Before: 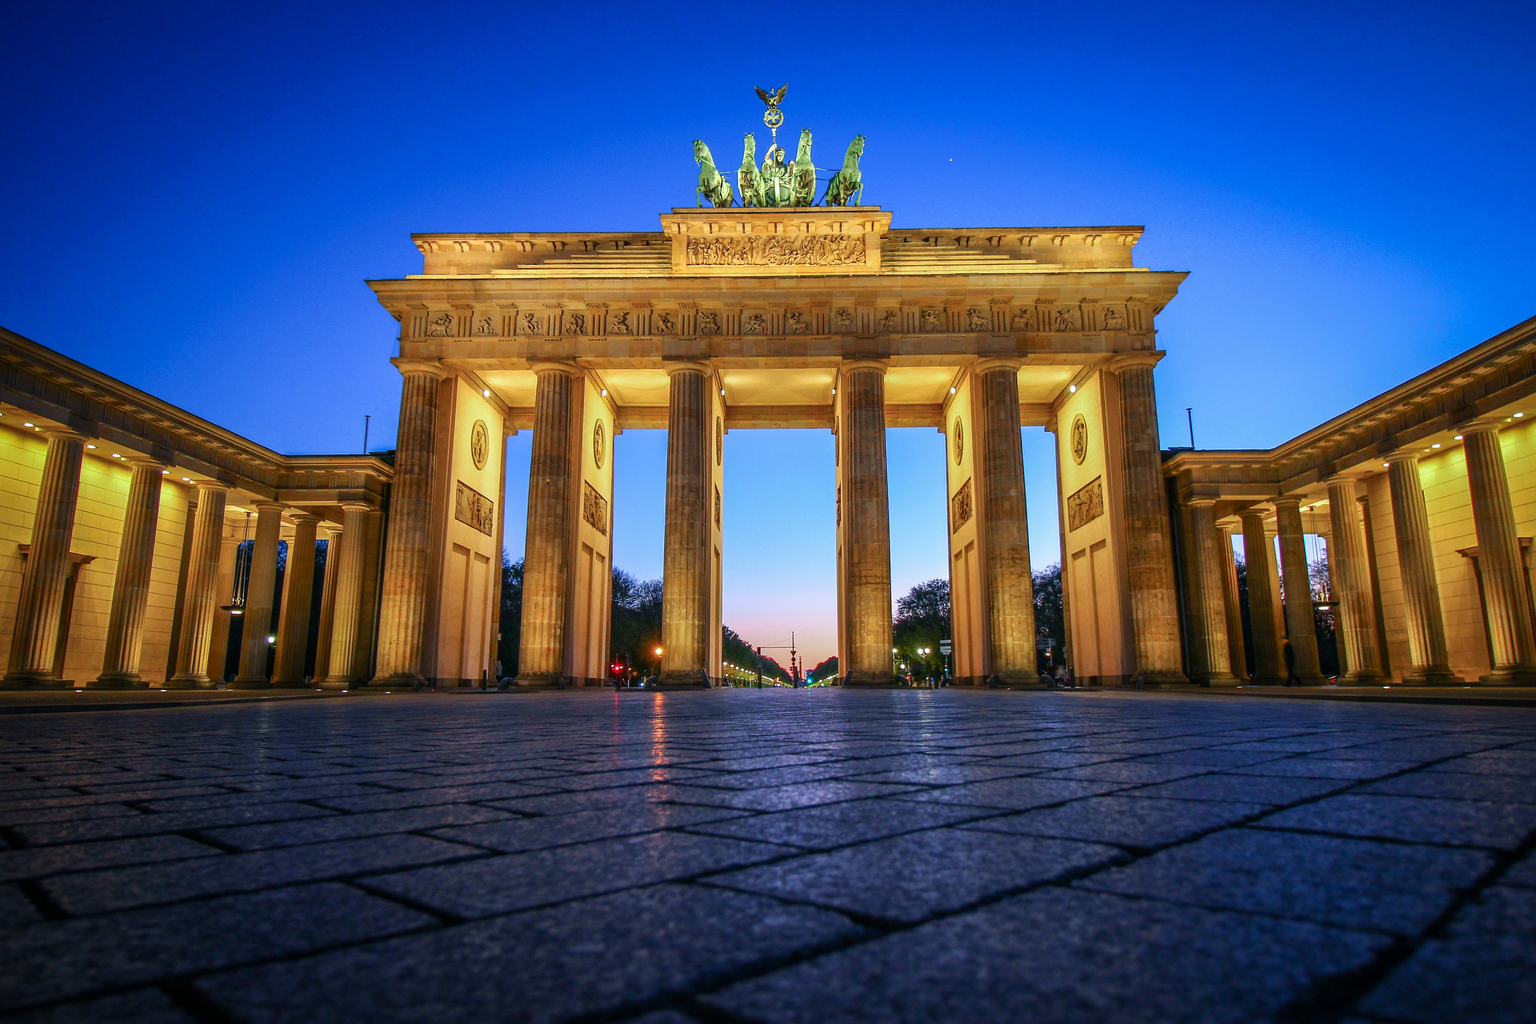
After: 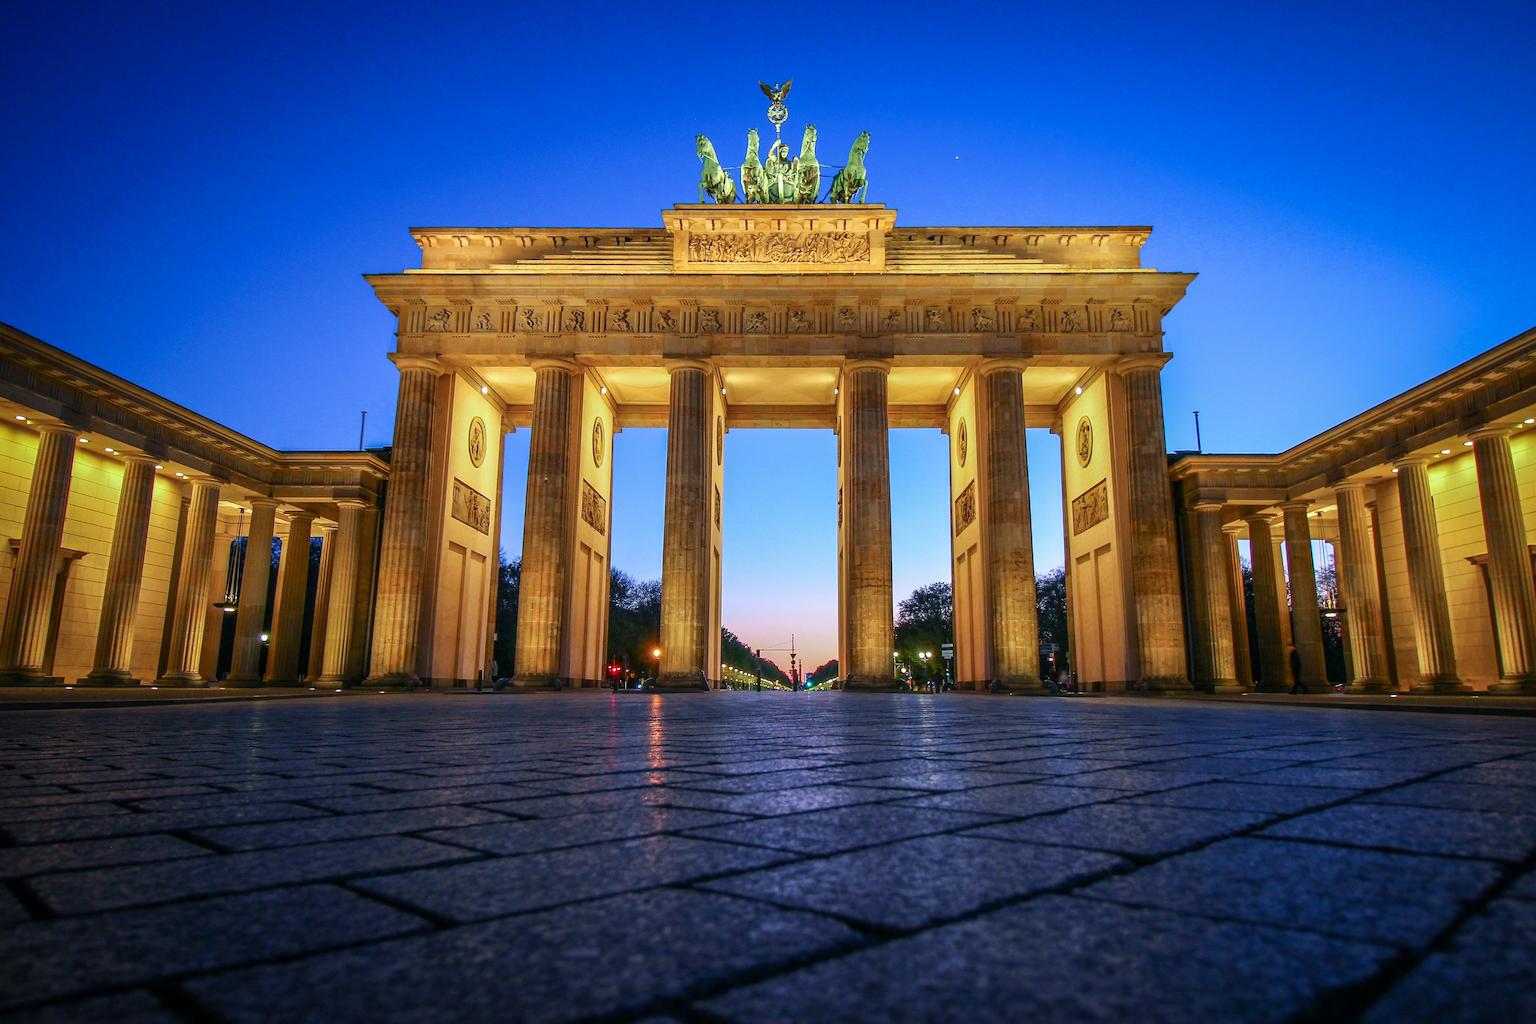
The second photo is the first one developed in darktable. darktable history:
crop and rotate: angle -0.499°
